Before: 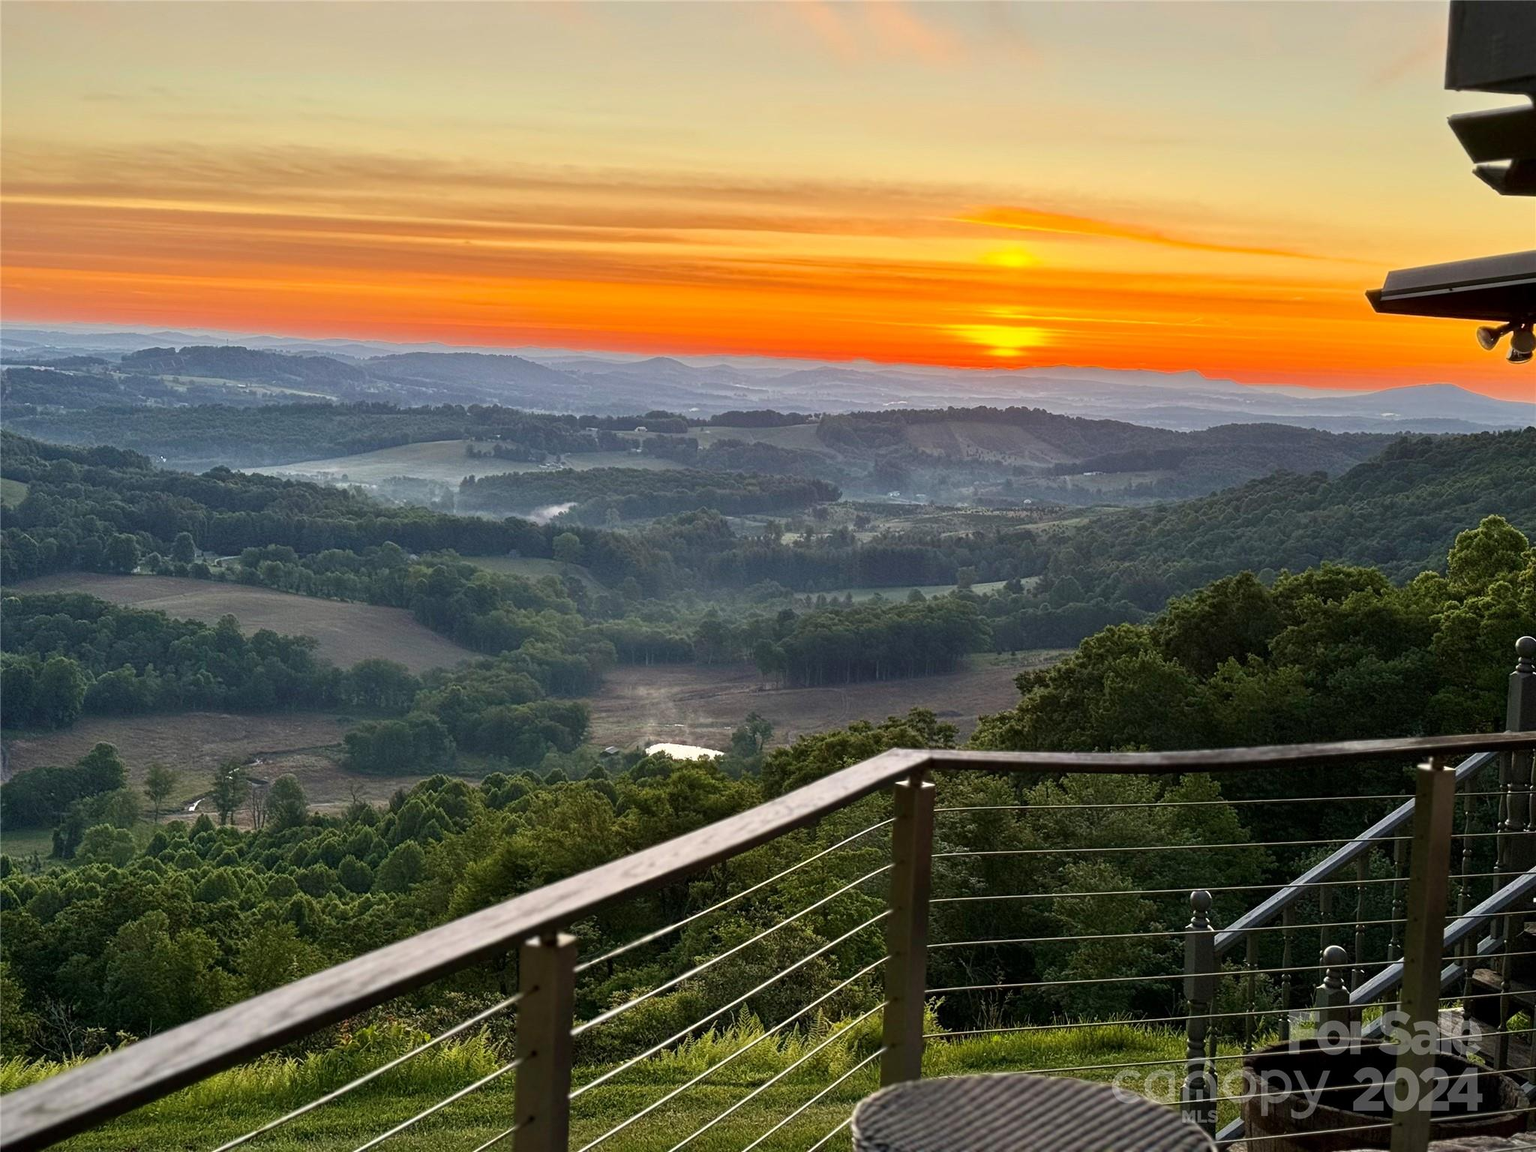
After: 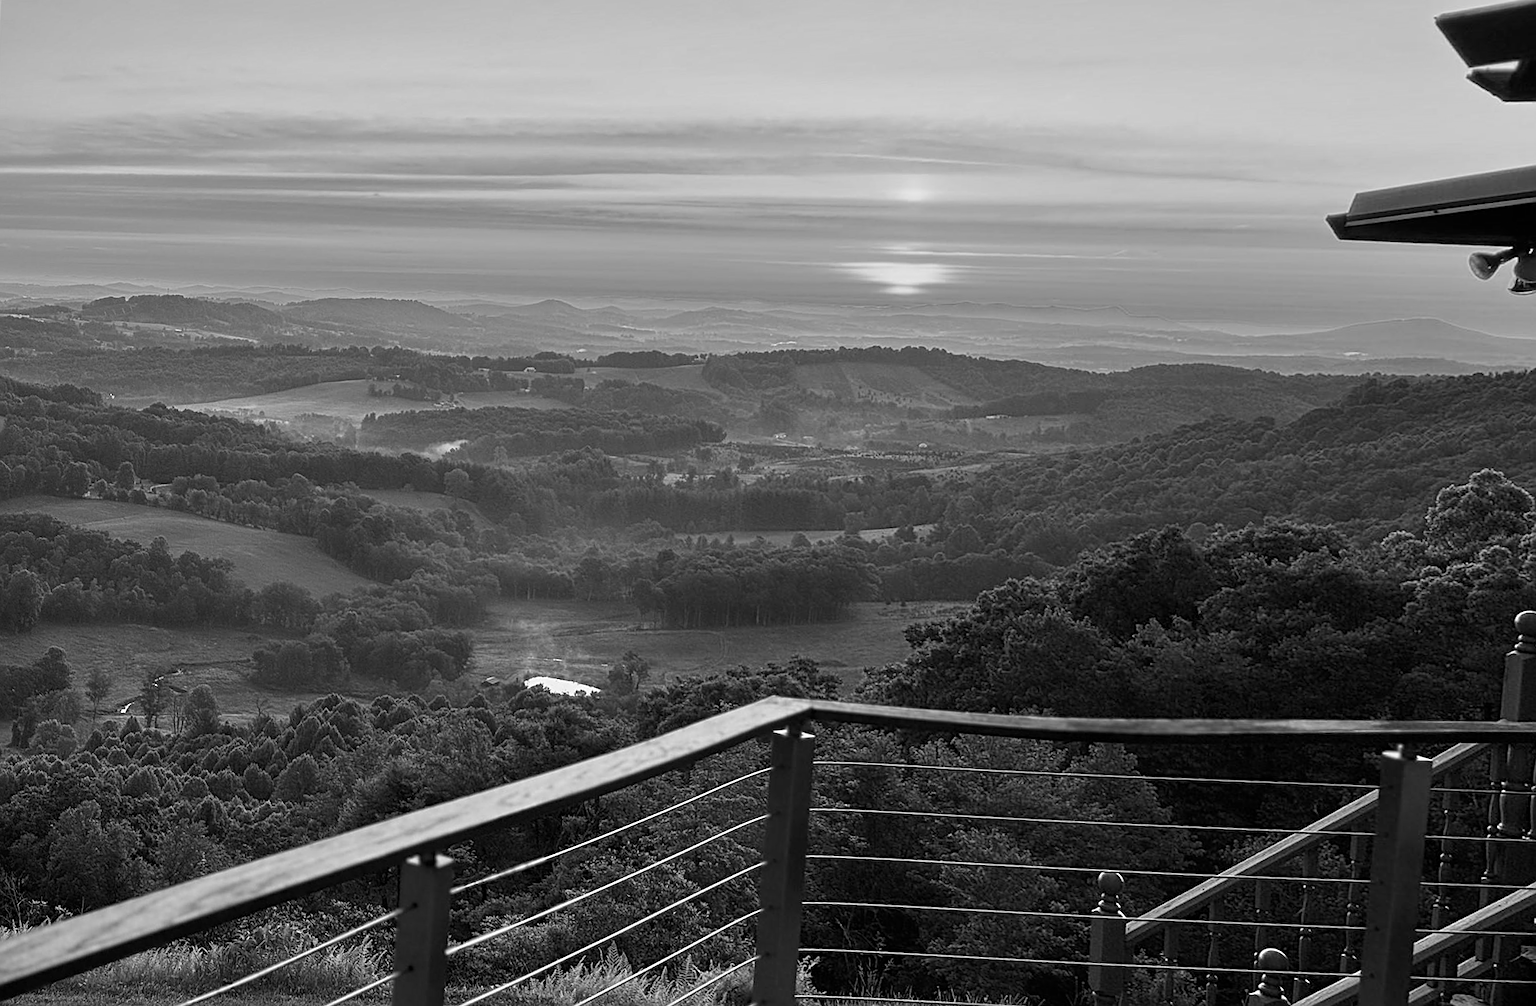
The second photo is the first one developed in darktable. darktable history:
sharpen: on, module defaults
monochrome: size 3.1
exposure: exposure -0.157 EV, compensate highlight preservation false
rotate and perspective: rotation 1.69°, lens shift (vertical) -0.023, lens shift (horizontal) -0.291, crop left 0.025, crop right 0.988, crop top 0.092, crop bottom 0.842
